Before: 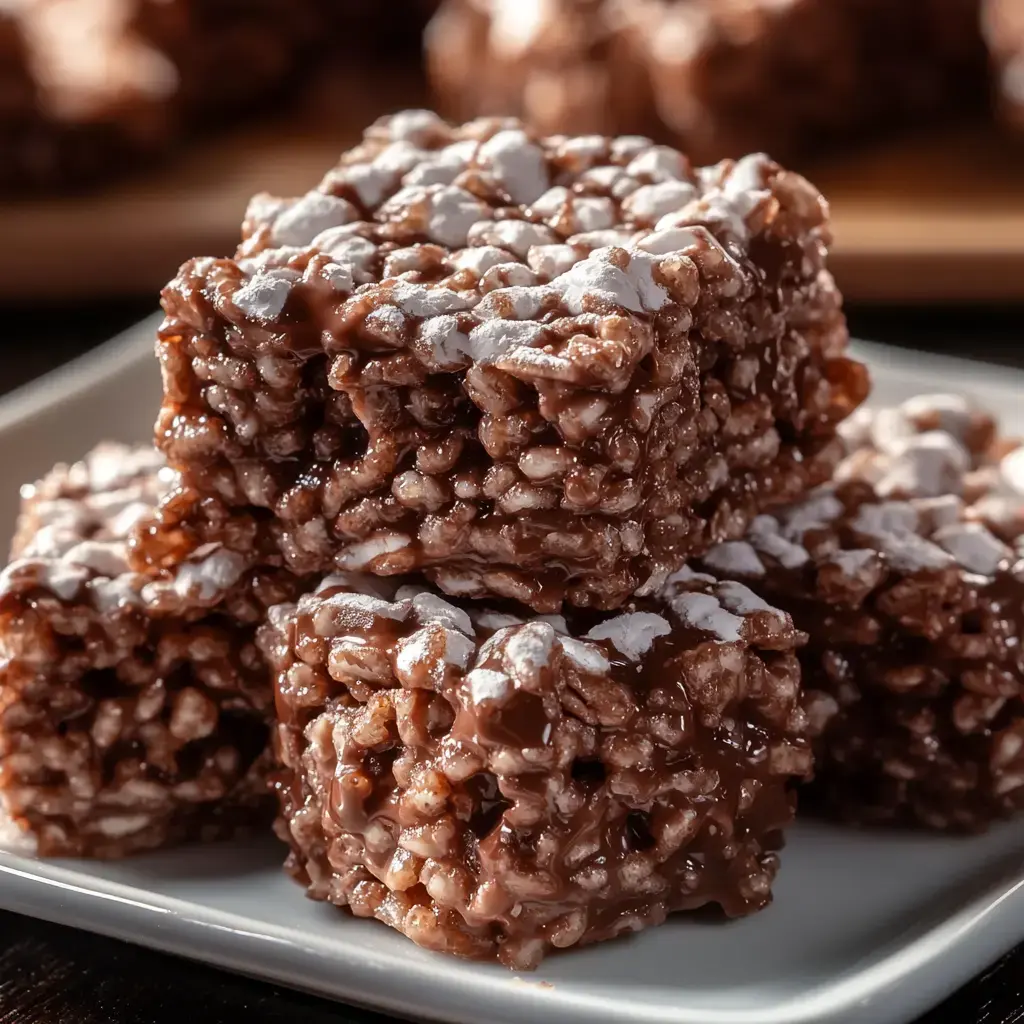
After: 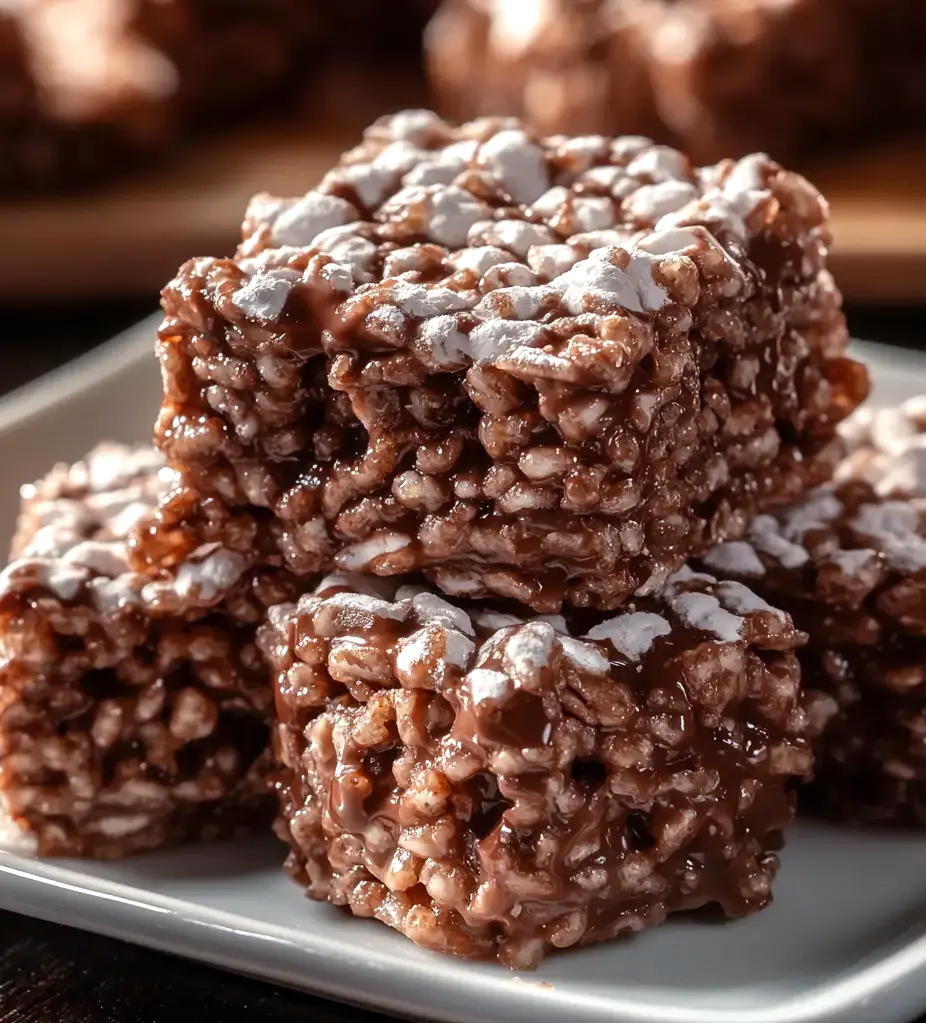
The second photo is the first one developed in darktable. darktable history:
crop: right 9.509%, bottom 0.031%
levels: levels [0, 0.476, 0.951]
